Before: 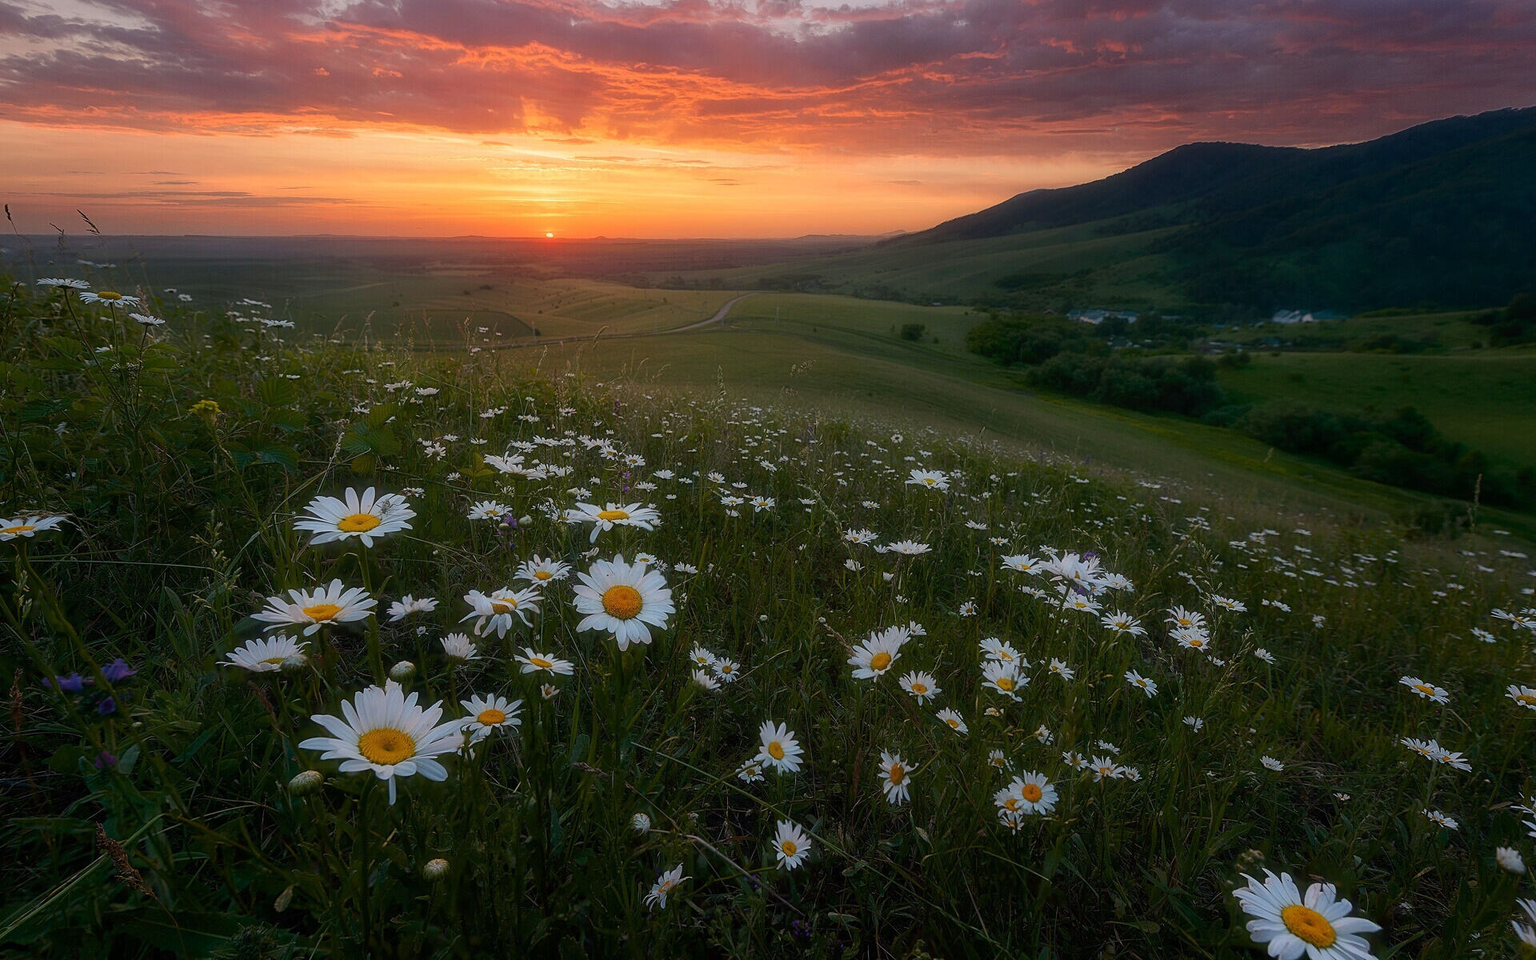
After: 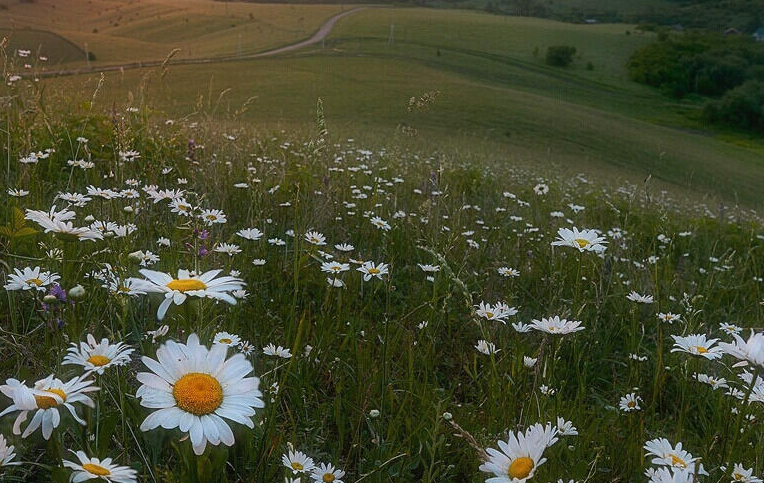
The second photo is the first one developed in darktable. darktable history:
crop: left 30.217%, top 29.942%, right 29.959%, bottom 29.763%
exposure: black level correction 0, exposure 0.498 EV, compensate exposure bias true, compensate highlight preservation false
